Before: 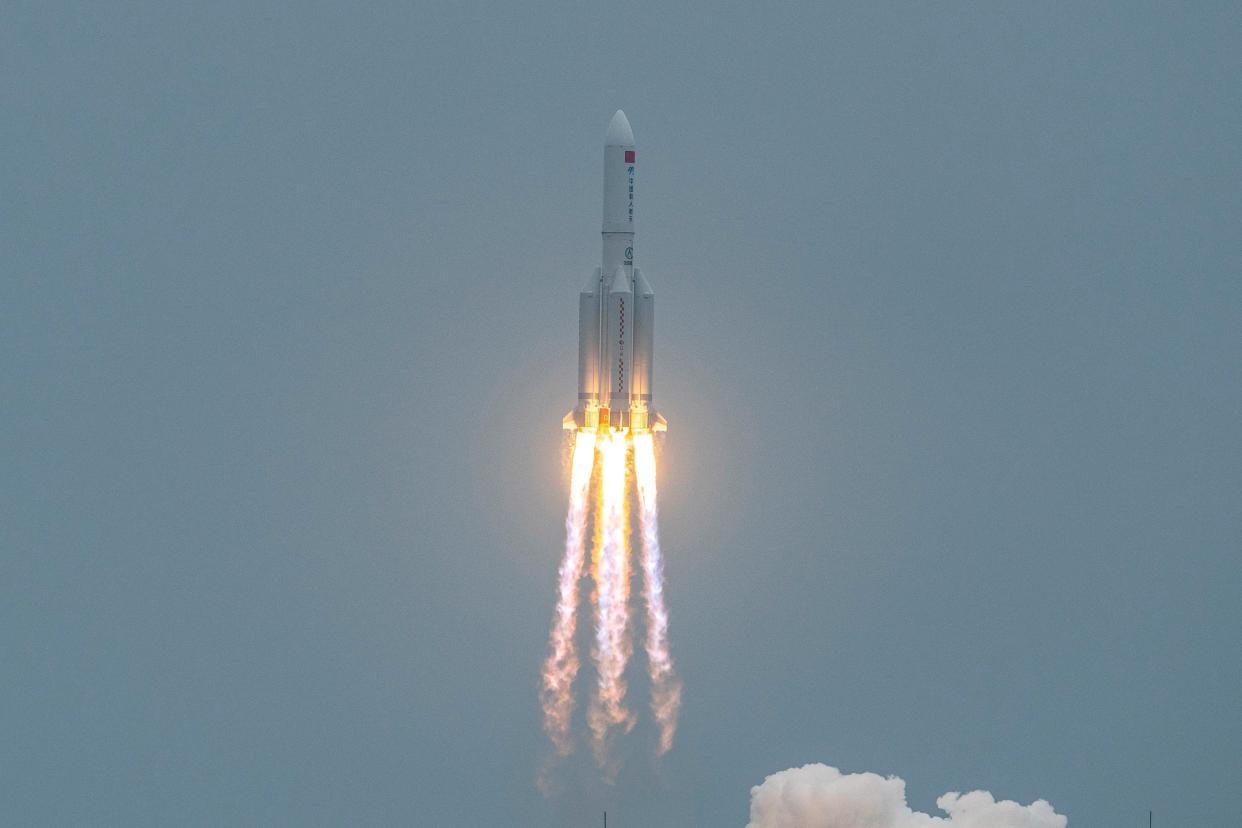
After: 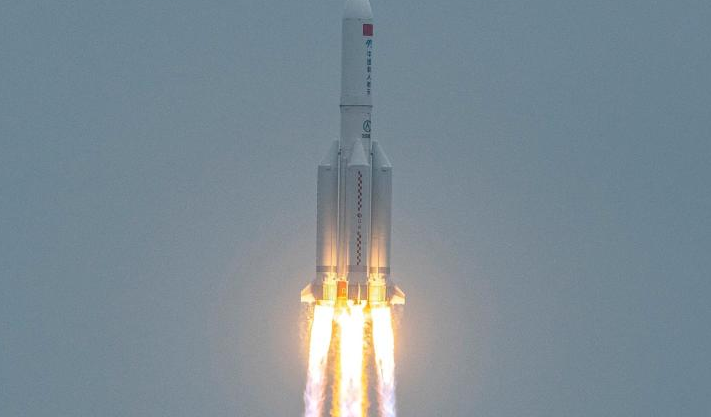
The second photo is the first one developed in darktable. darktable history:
crop: left 21.113%, top 15.406%, right 21.605%, bottom 34.118%
